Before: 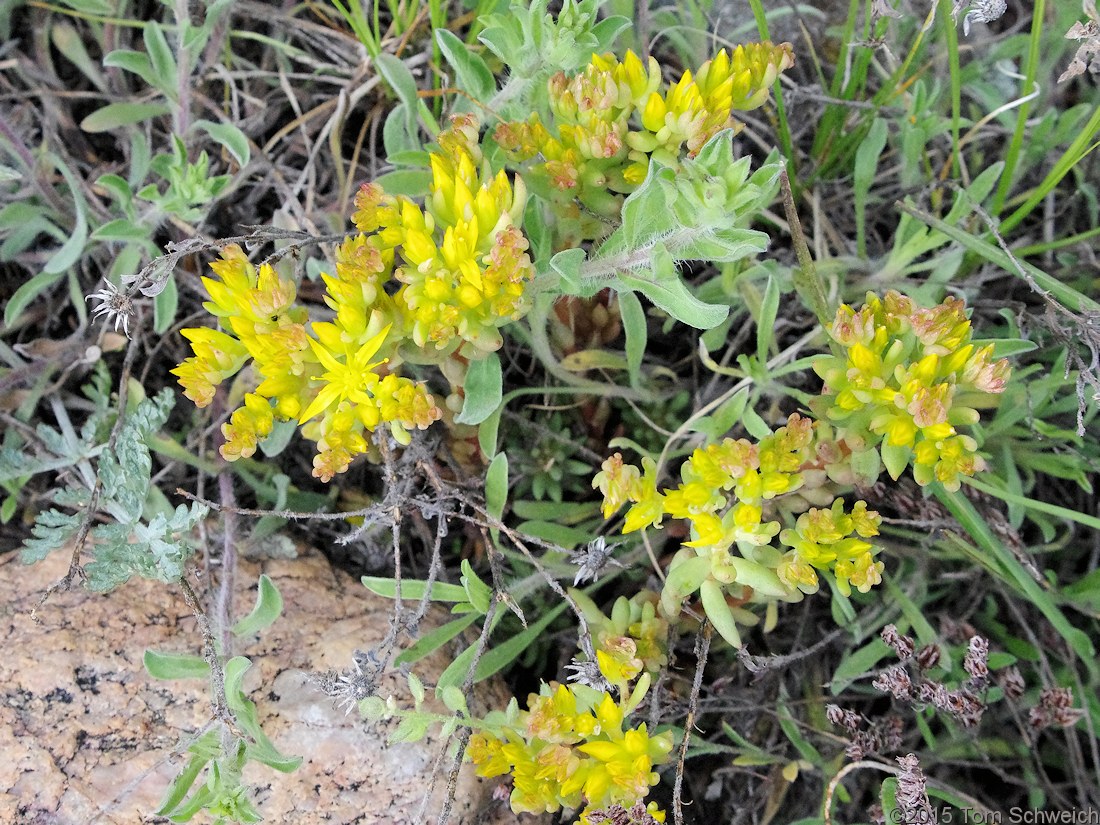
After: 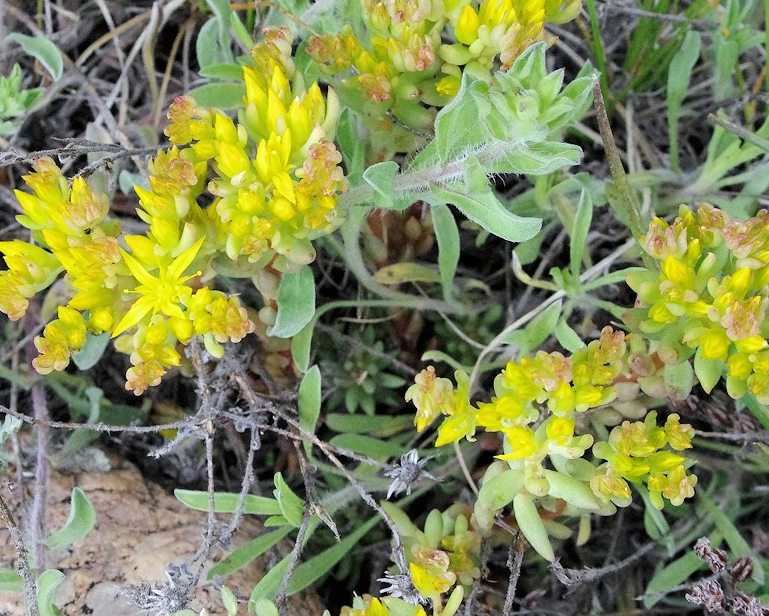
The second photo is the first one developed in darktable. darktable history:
white balance: red 0.98, blue 1.034
crop and rotate: left 17.046%, top 10.659%, right 12.989%, bottom 14.553%
